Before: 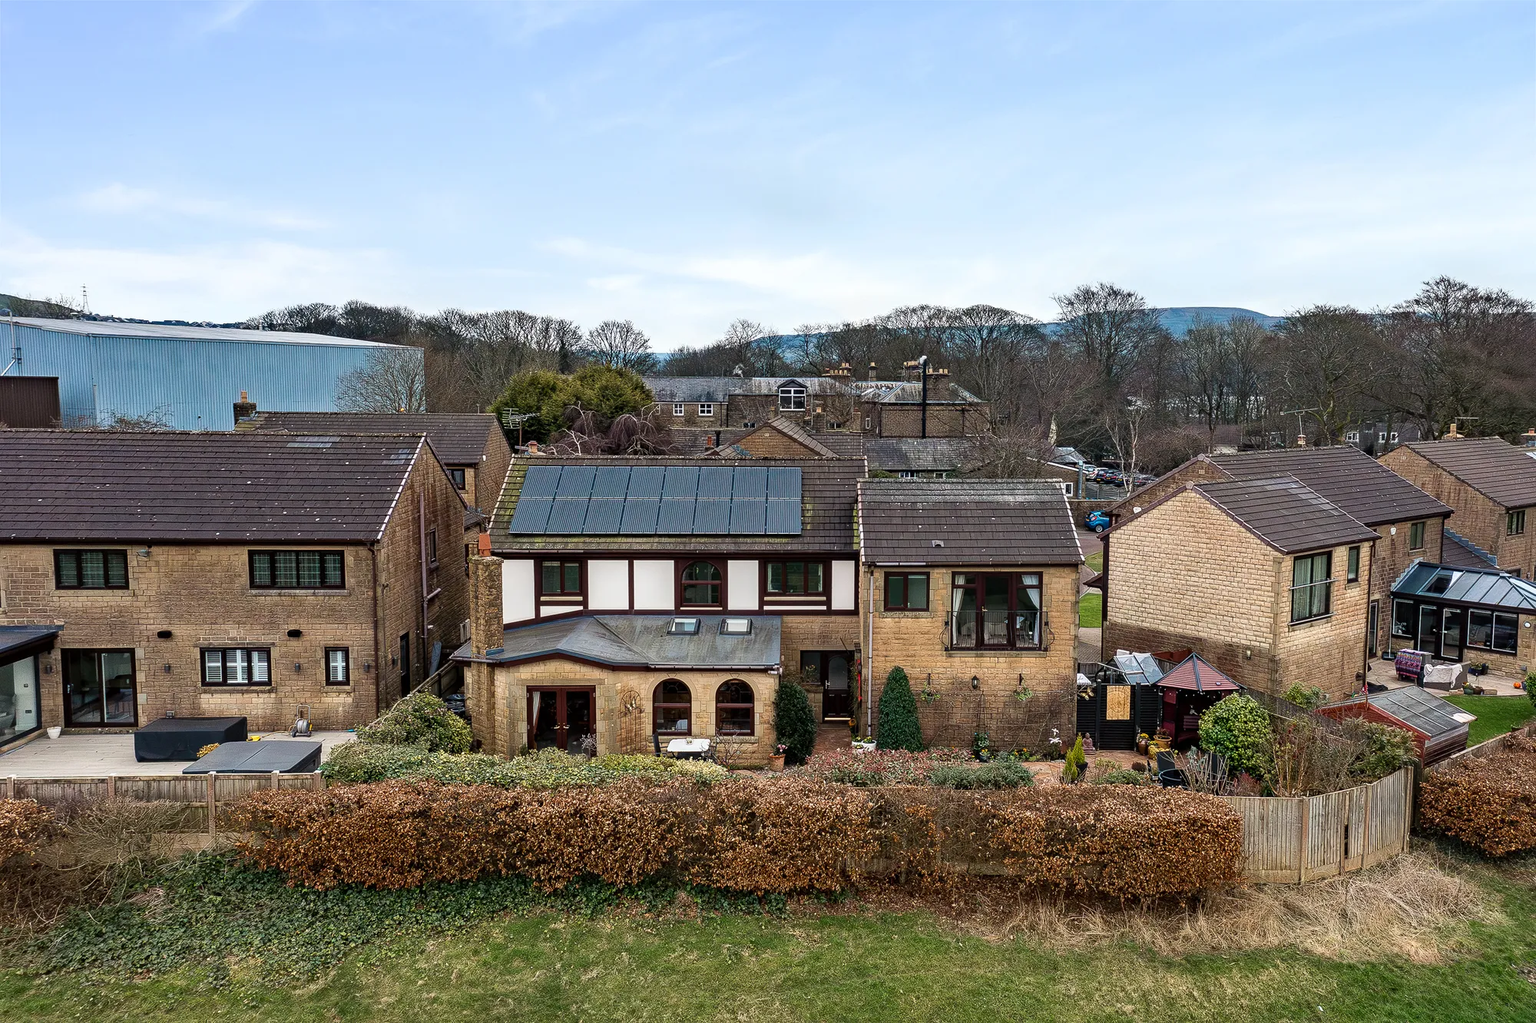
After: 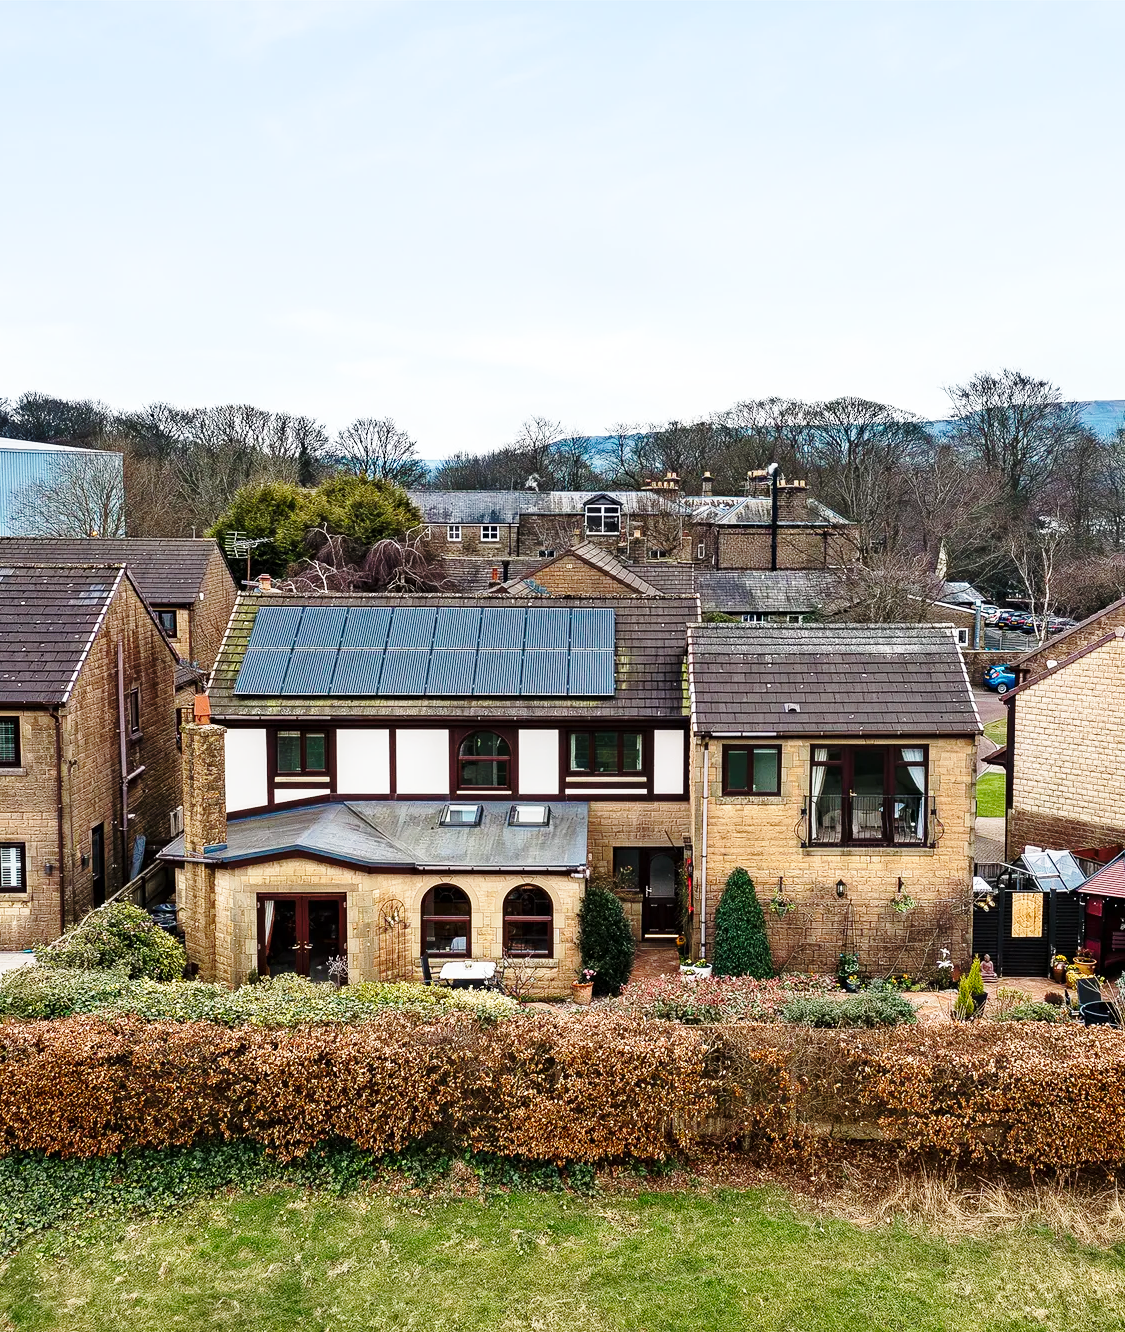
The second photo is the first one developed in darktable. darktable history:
base curve: curves: ch0 [(0, 0) (0.028, 0.03) (0.121, 0.232) (0.46, 0.748) (0.859, 0.968) (1, 1)], preserve colors none
crop: left 21.496%, right 22.254%
